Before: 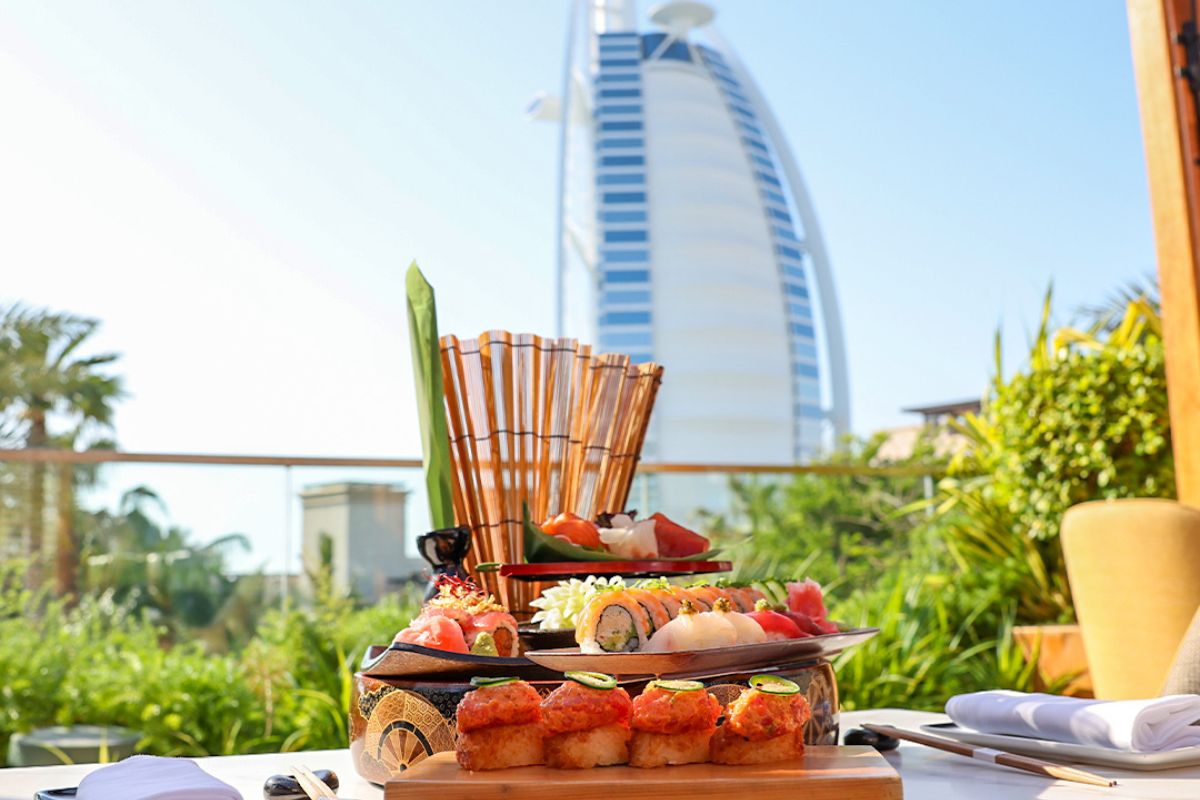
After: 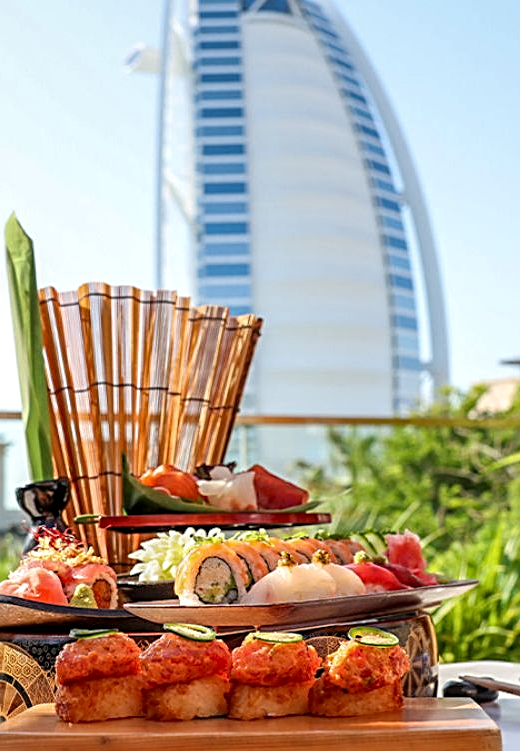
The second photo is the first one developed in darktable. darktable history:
sharpen: radius 2.767
crop: left 33.452%, top 6.025%, right 23.155%
local contrast: detail 130%
